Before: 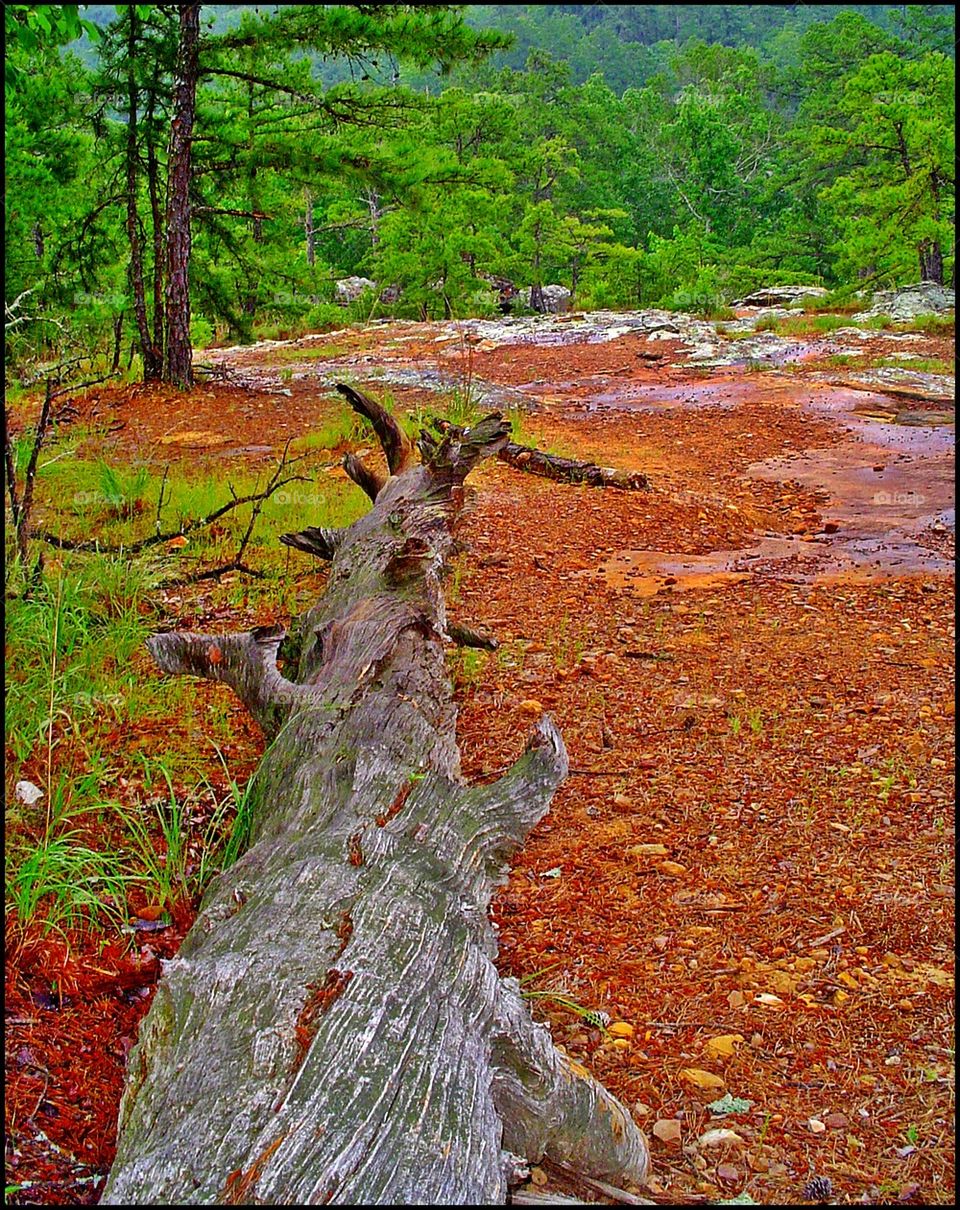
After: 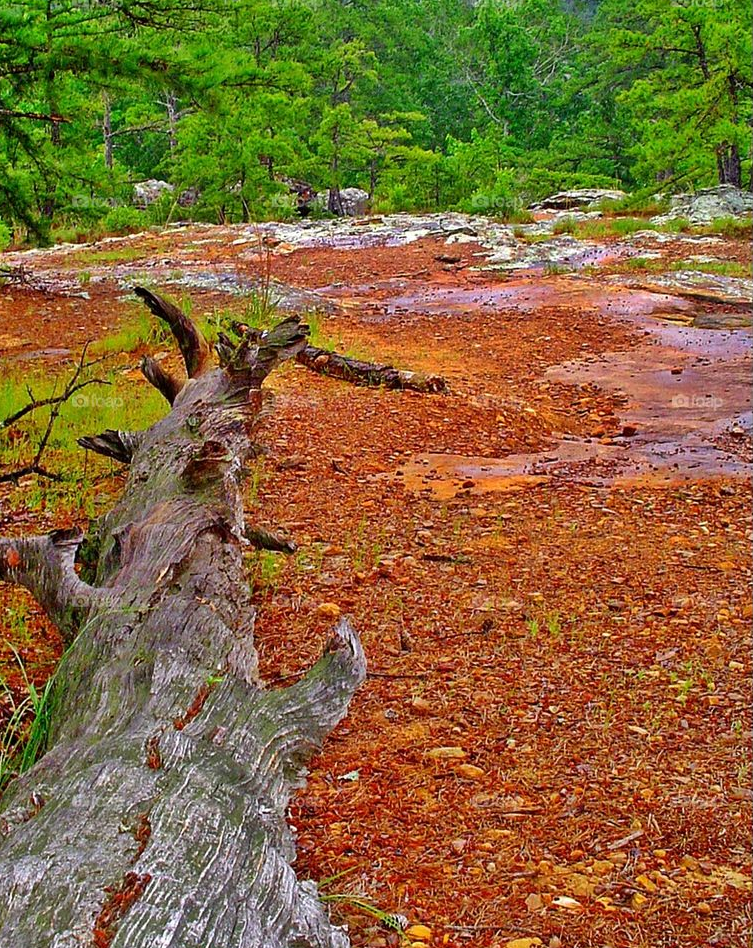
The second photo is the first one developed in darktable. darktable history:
tone equalizer: smoothing diameter 24.83%, edges refinement/feathering 5.91, preserve details guided filter
crop and rotate: left 21.131%, top 8.029%, right 0.352%, bottom 13.593%
